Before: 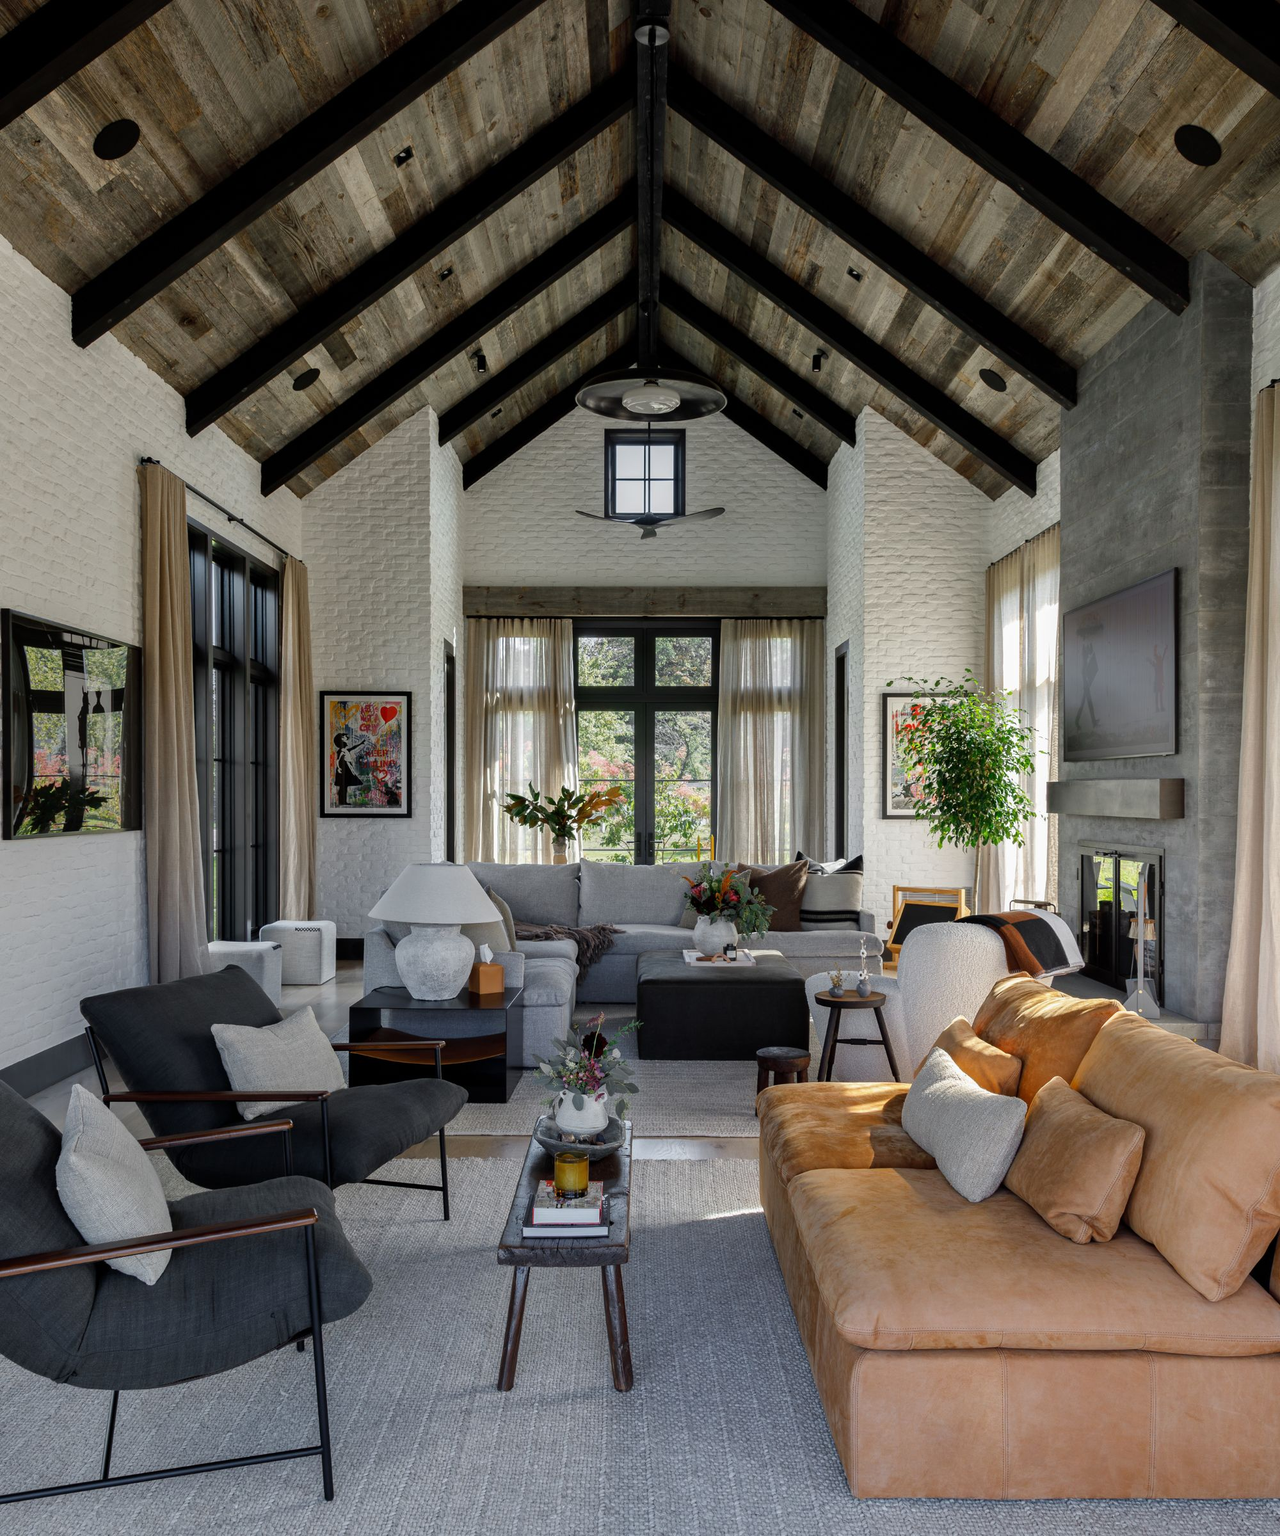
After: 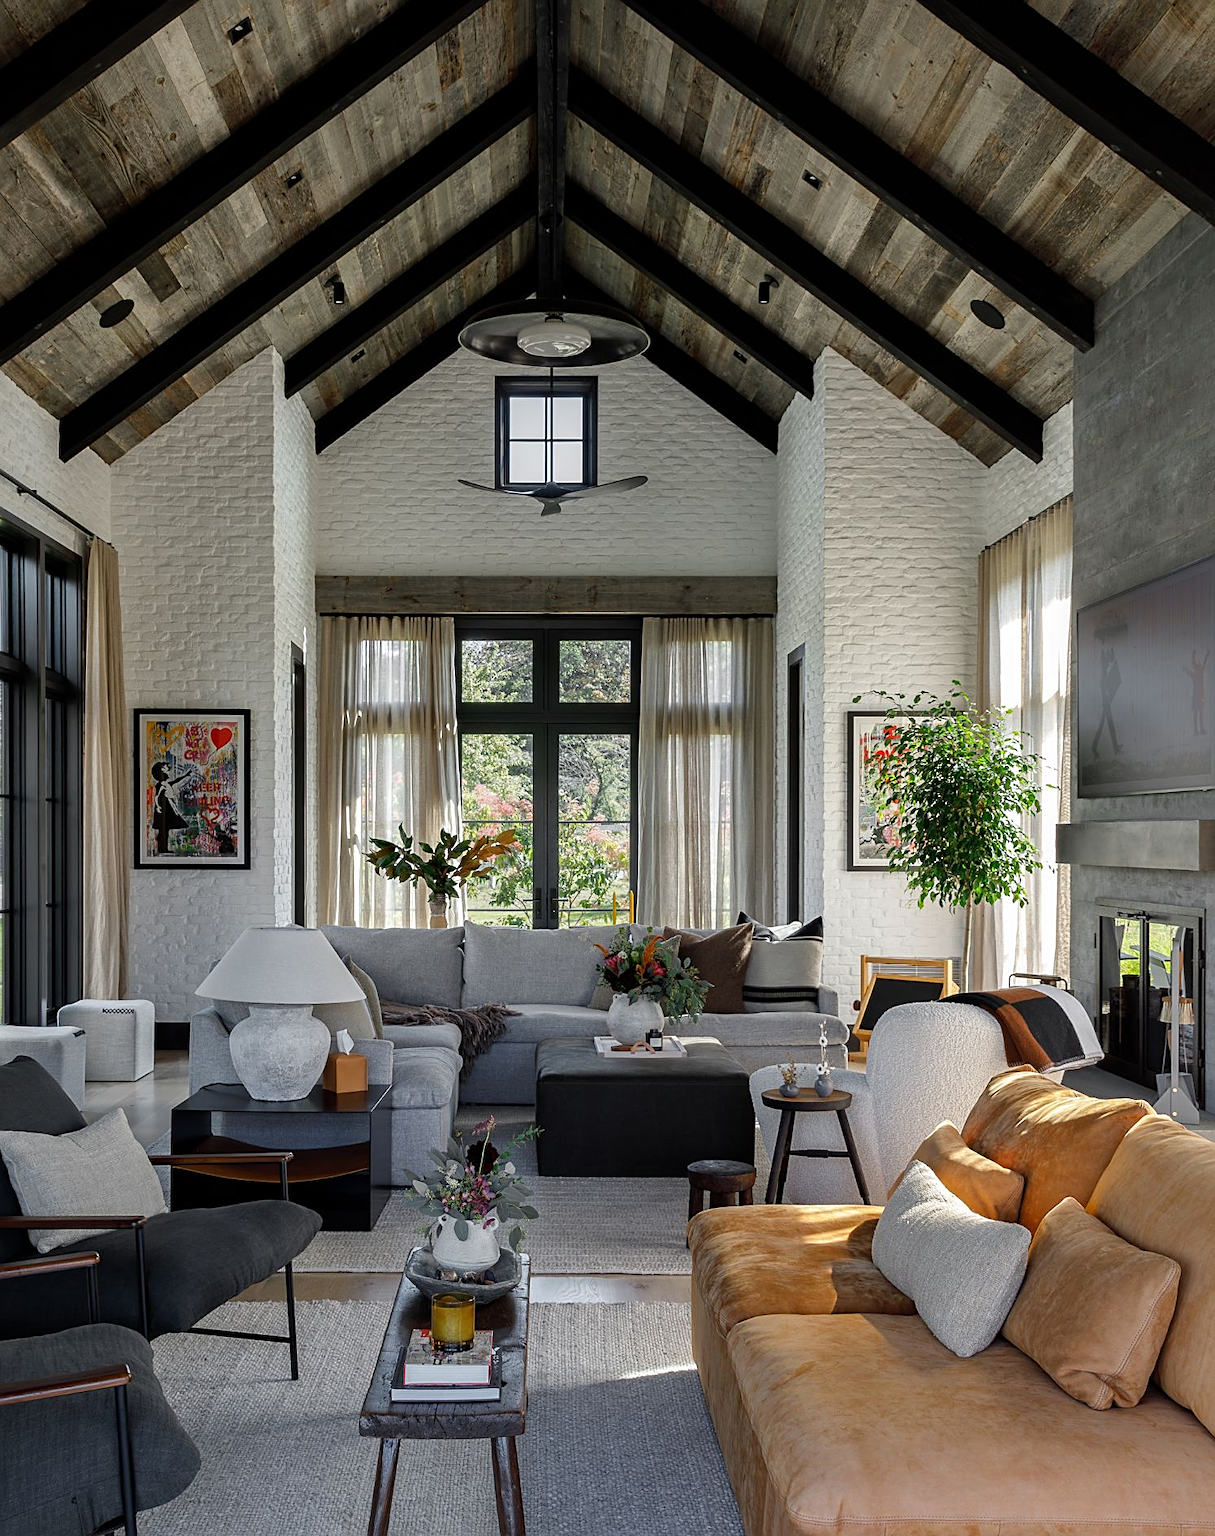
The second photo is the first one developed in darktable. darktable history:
crop: left 16.768%, top 8.653%, right 8.362%, bottom 12.485%
levels: levels [0, 0.492, 0.984]
sharpen: on, module defaults
